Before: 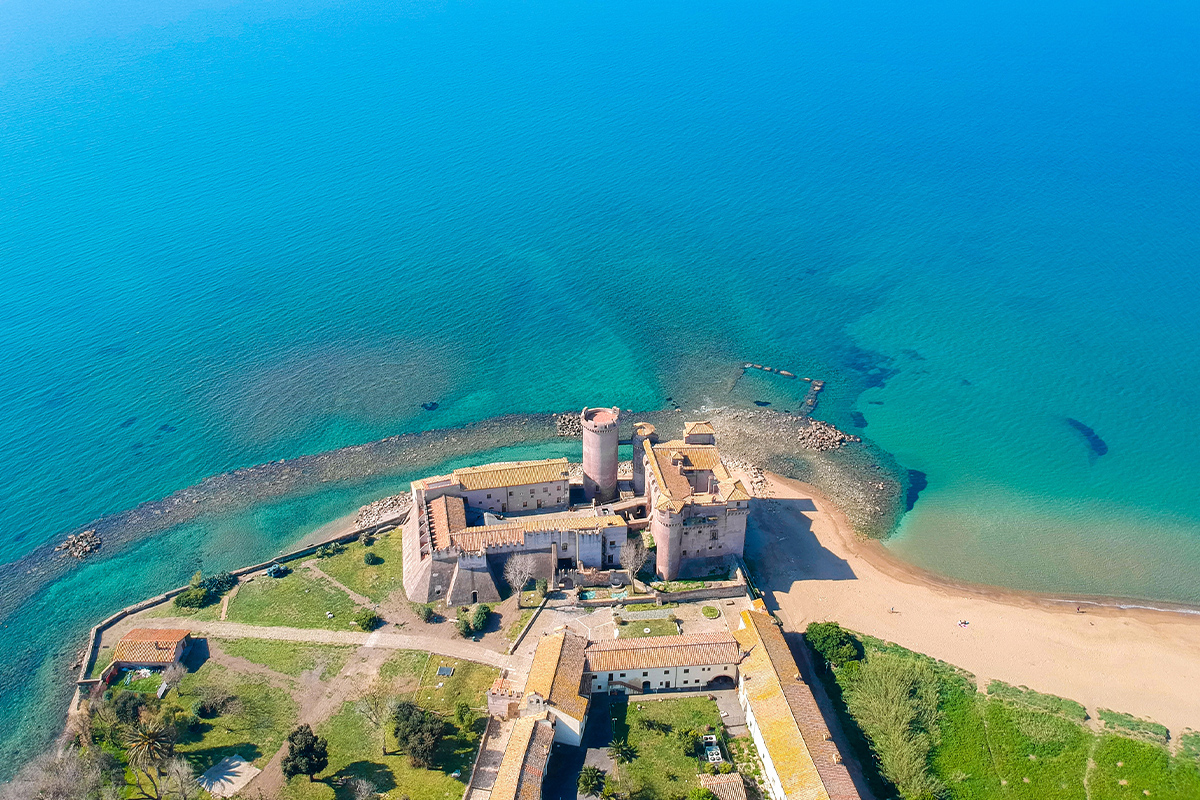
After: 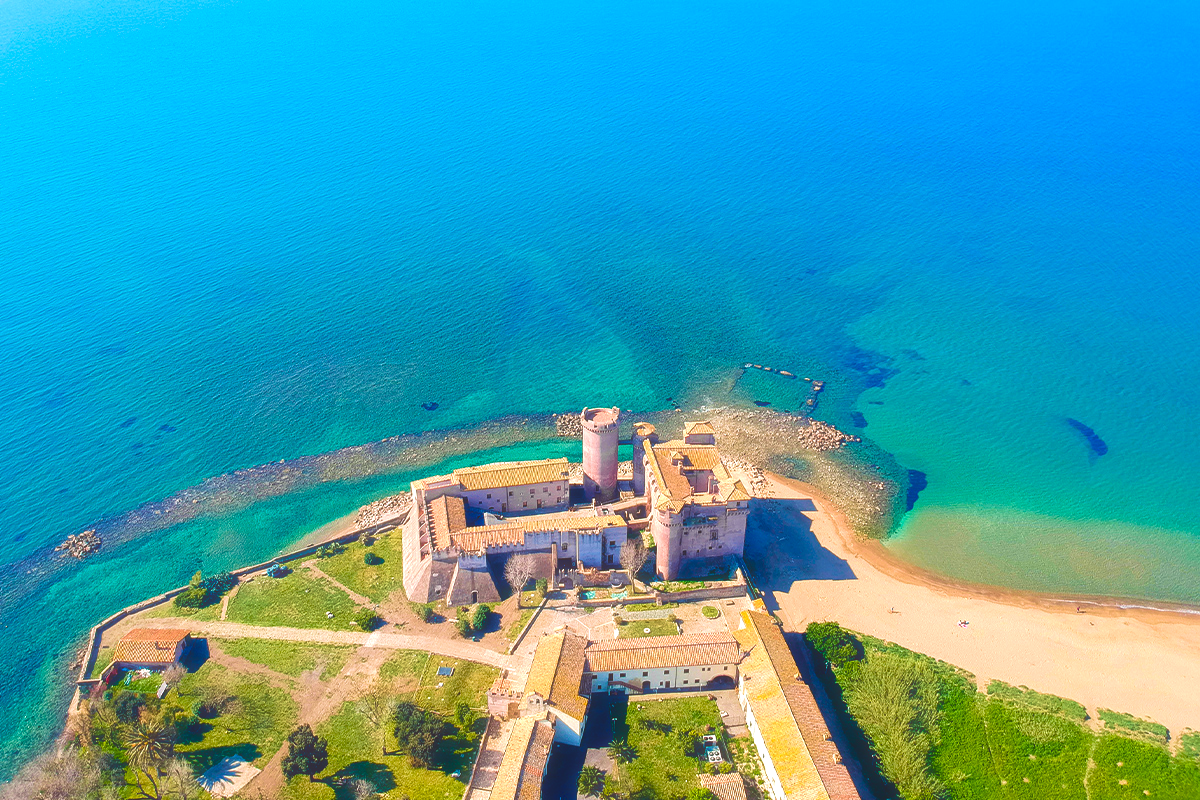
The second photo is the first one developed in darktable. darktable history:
white balance: red 0.98, blue 1.034
color balance: contrast 10%
color balance rgb: shadows lift › chroma 3%, shadows lift › hue 280.8°, power › hue 330°, highlights gain › chroma 3%, highlights gain › hue 75.6°, global offset › luminance 1.5%, perceptual saturation grading › global saturation 20%, perceptual saturation grading › highlights -25%, perceptual saturation grading › shadows 50%, global vibrance 30%
velvia: strength 45%
haze removal: strength -0.1, adaptive false
